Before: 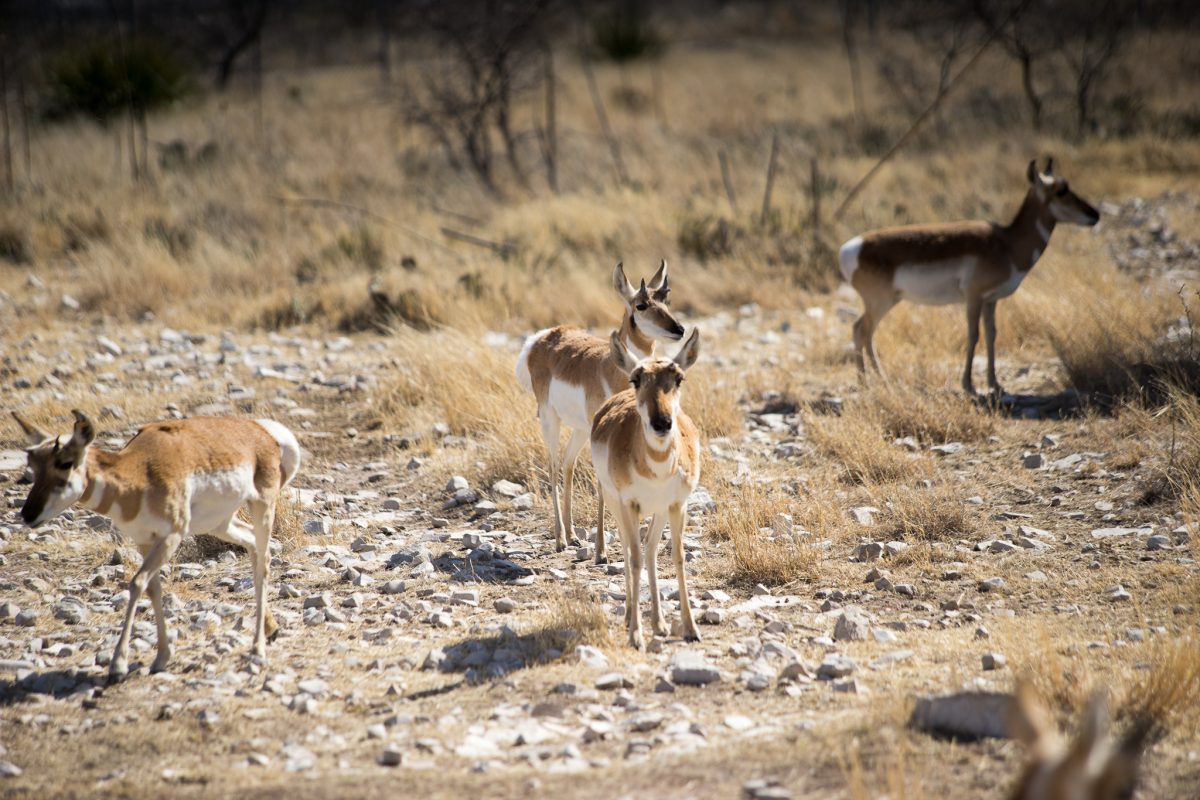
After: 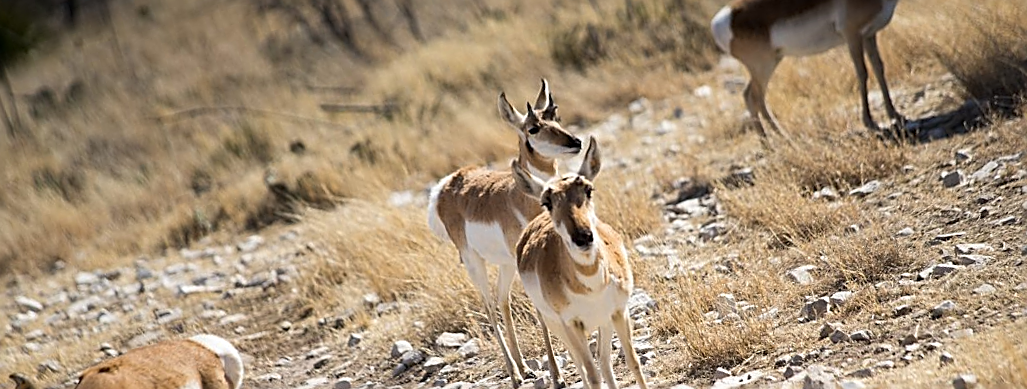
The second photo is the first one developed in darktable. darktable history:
crop: left 2.737%, top 7.287%, right 3.421%, bottom 20.179%
rotate and perspective: rotation -14.8°, crop left 0.1, crop right 0.903, crop top 0.25, crop bottom 0.748
sharpen: amount 0.901
